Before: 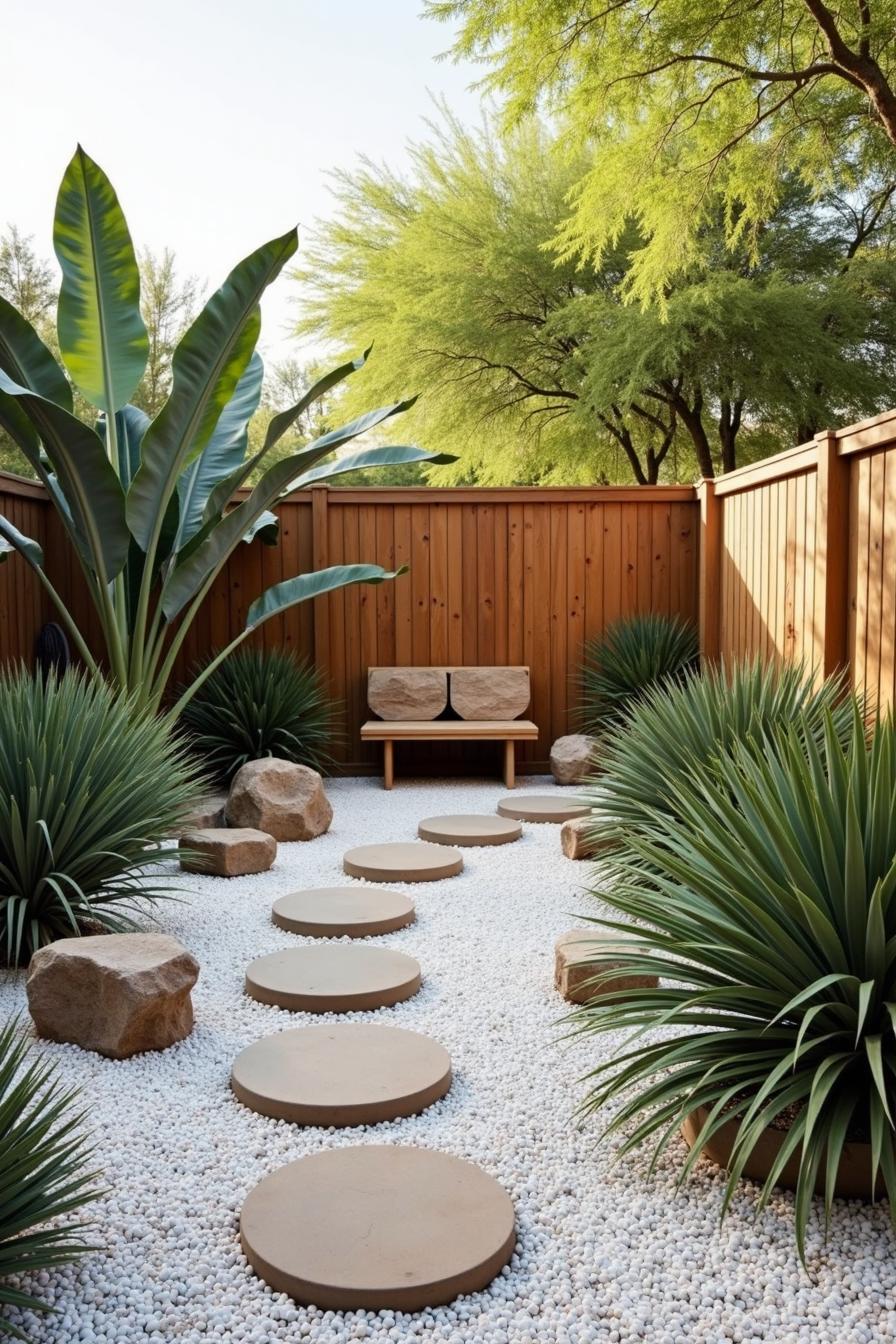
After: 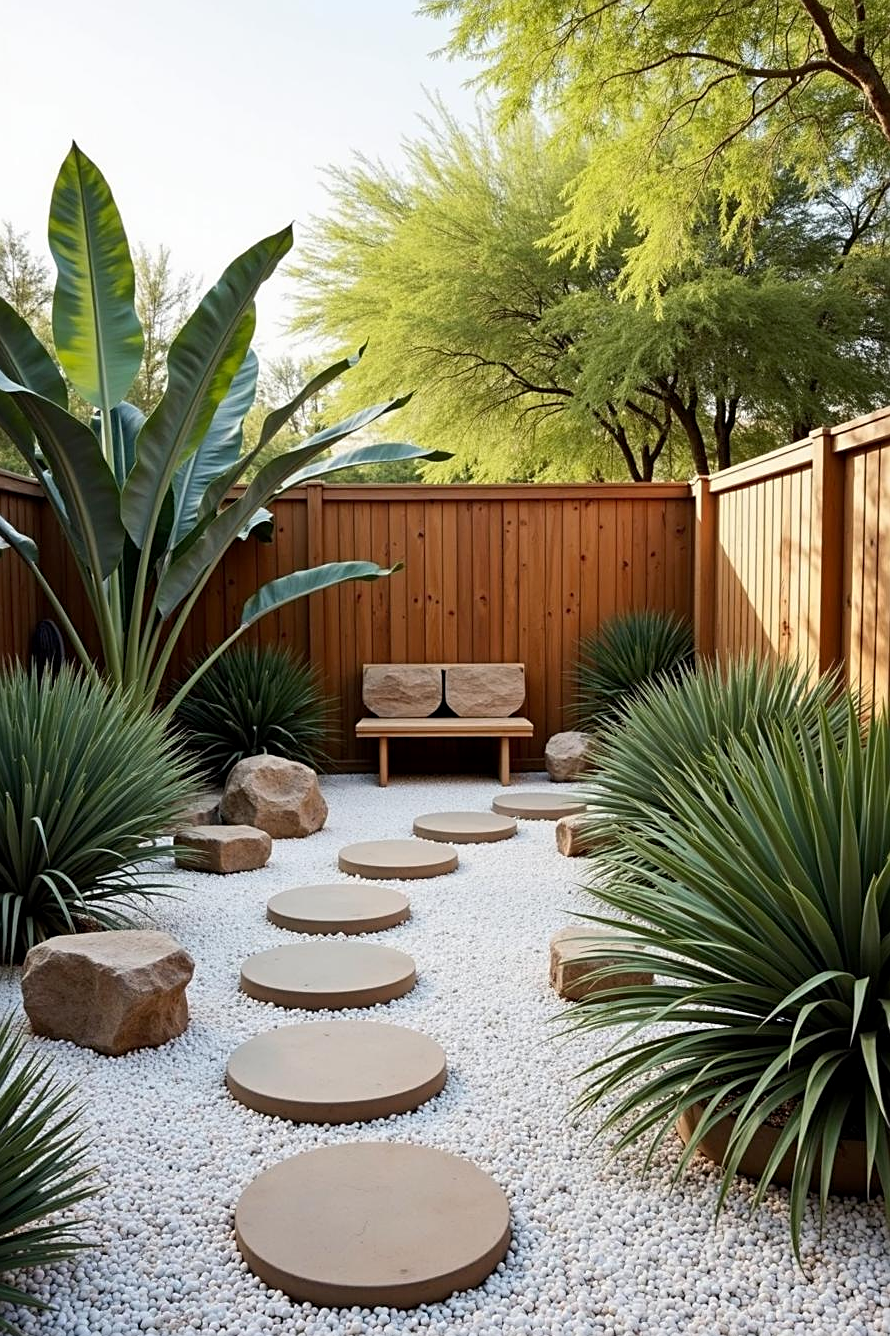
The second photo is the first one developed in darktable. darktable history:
crop and rotate: left 0.634%, top 0.271%, bottom 0.271%
sharpen: on, module defaults
exposure: black level correction 0.002, compensate highlight preservation false
